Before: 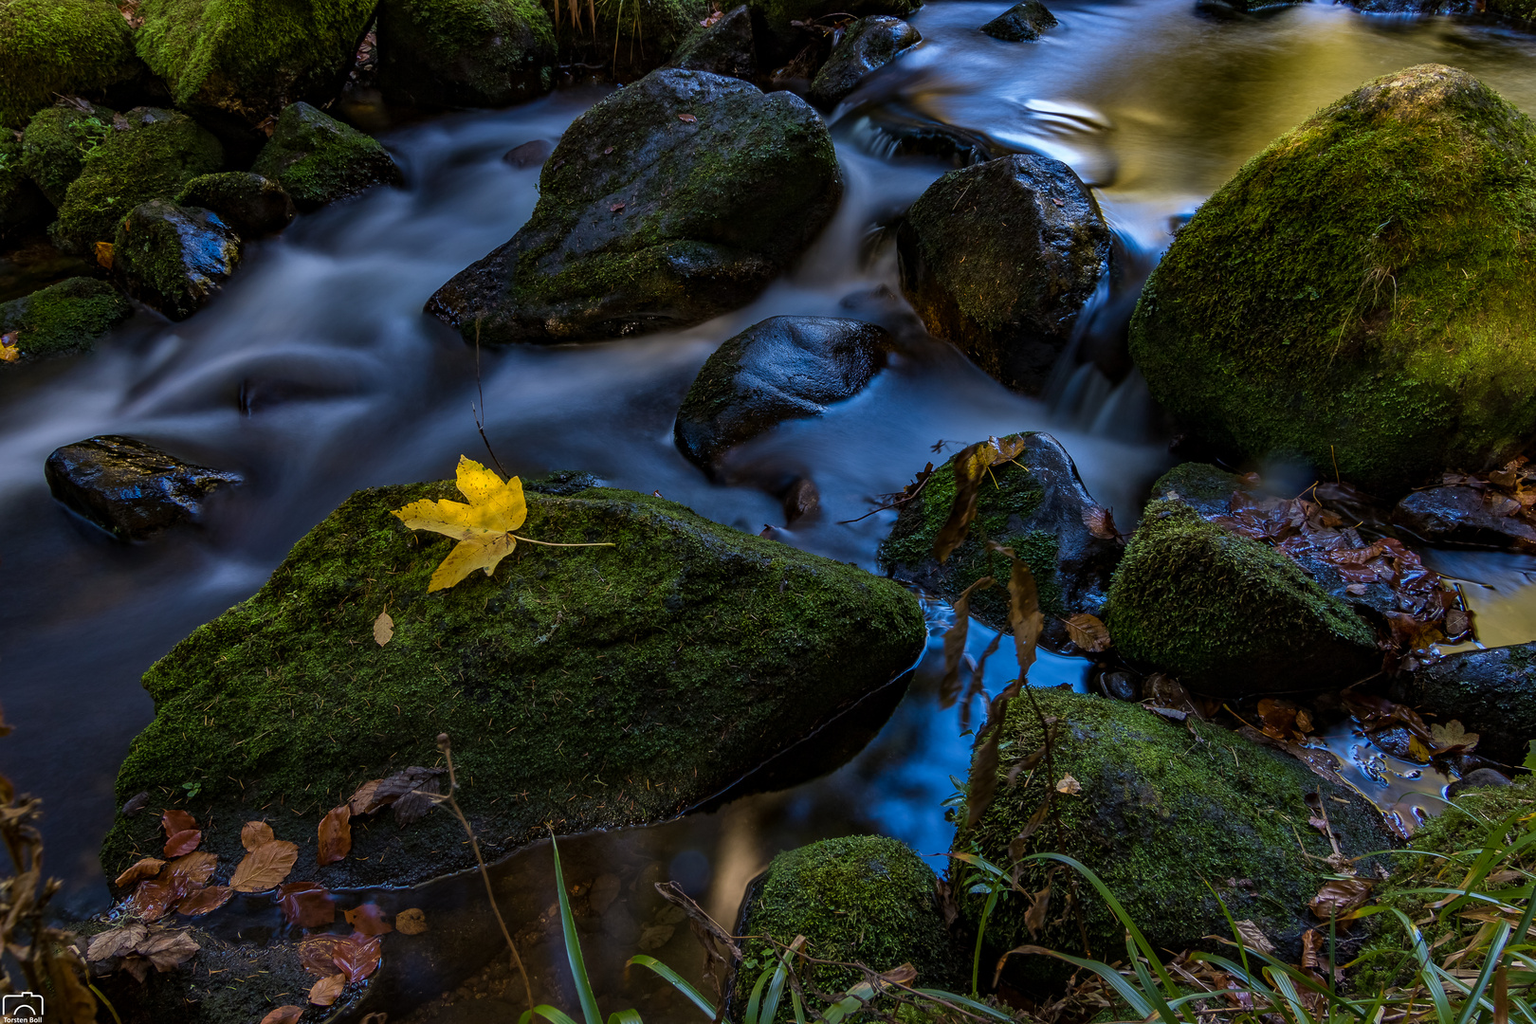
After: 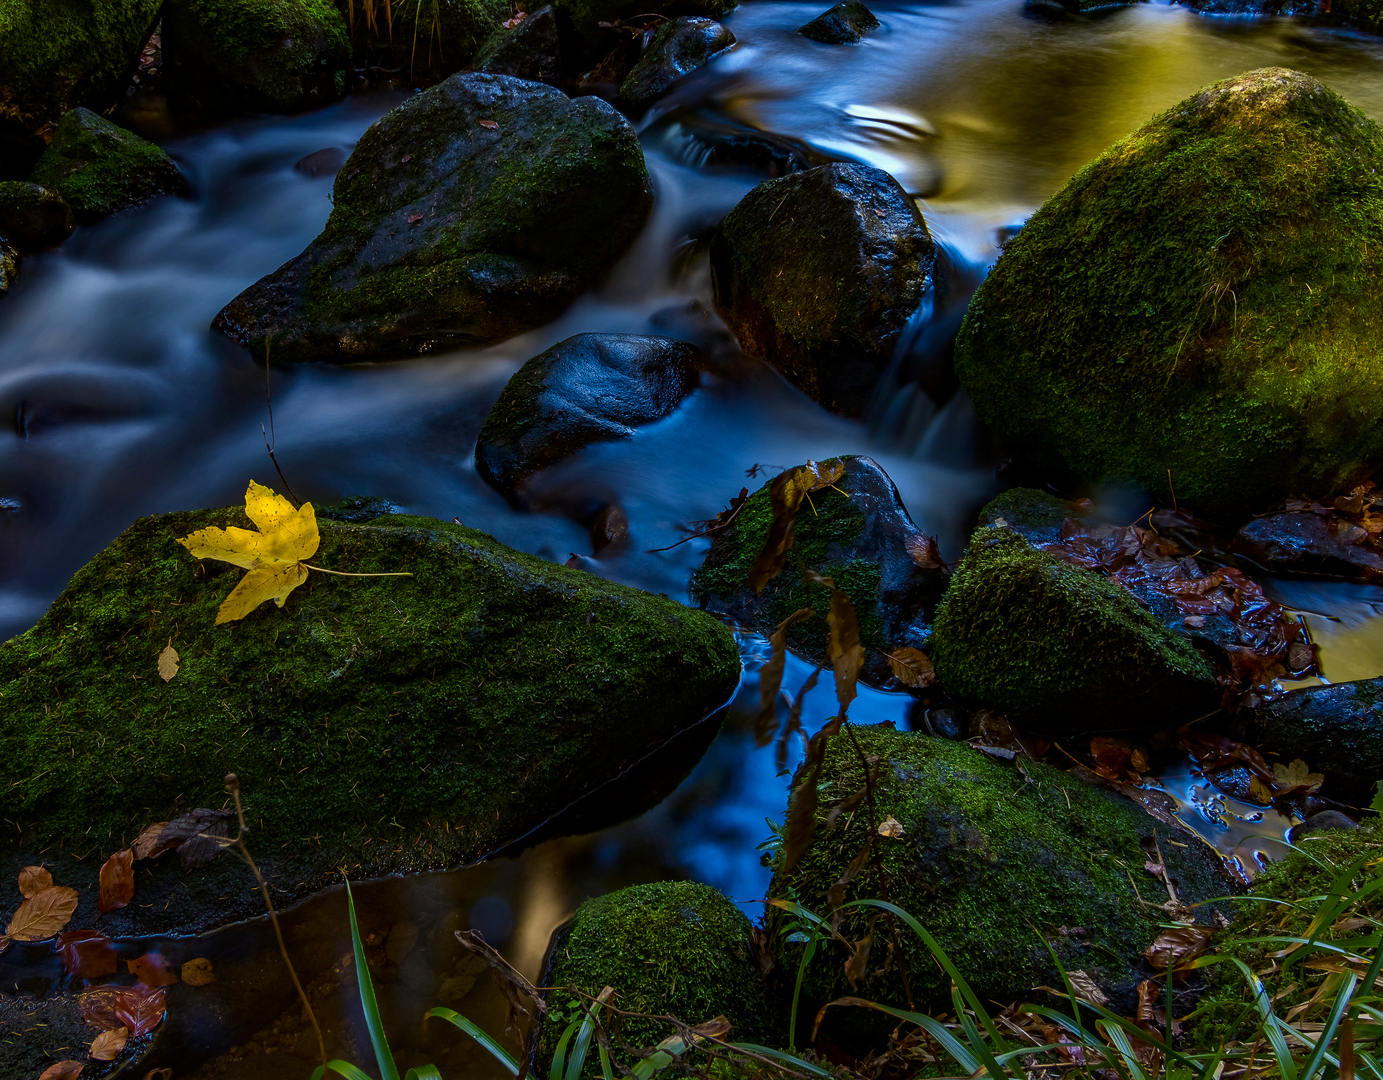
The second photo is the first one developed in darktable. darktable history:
crop and rotate: left 14.584%
color correction: highlights a* -4.28, highlights b* 6.53
contrast brightness saturation: contrast 0.13, brightness -0.05, saturation 0.16
